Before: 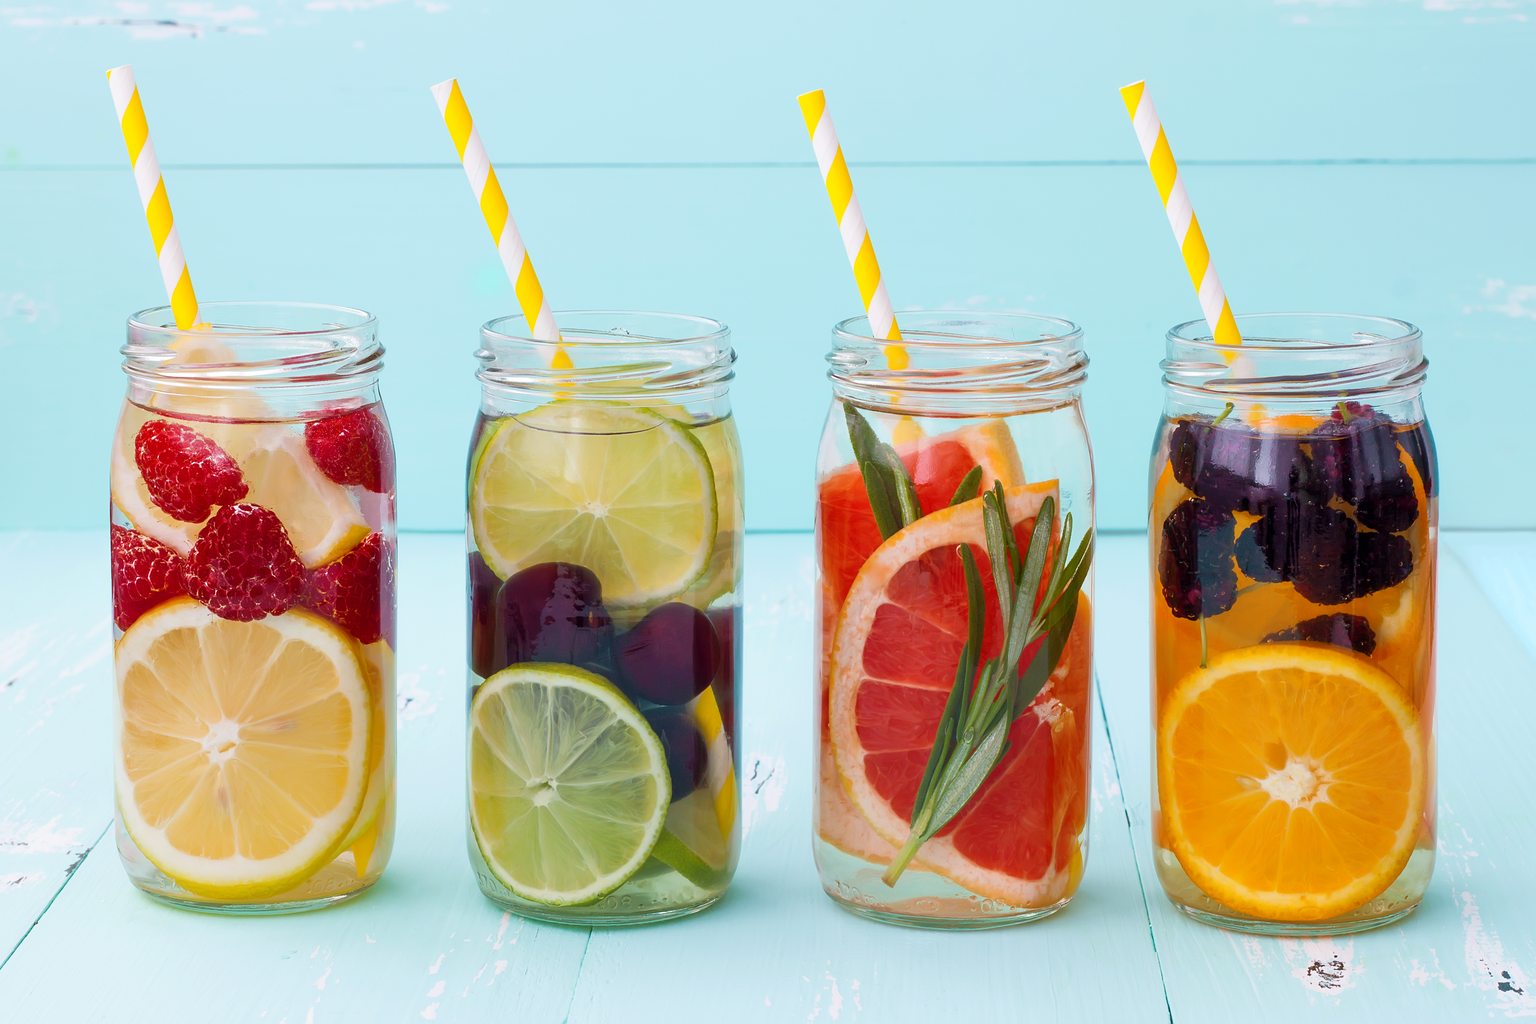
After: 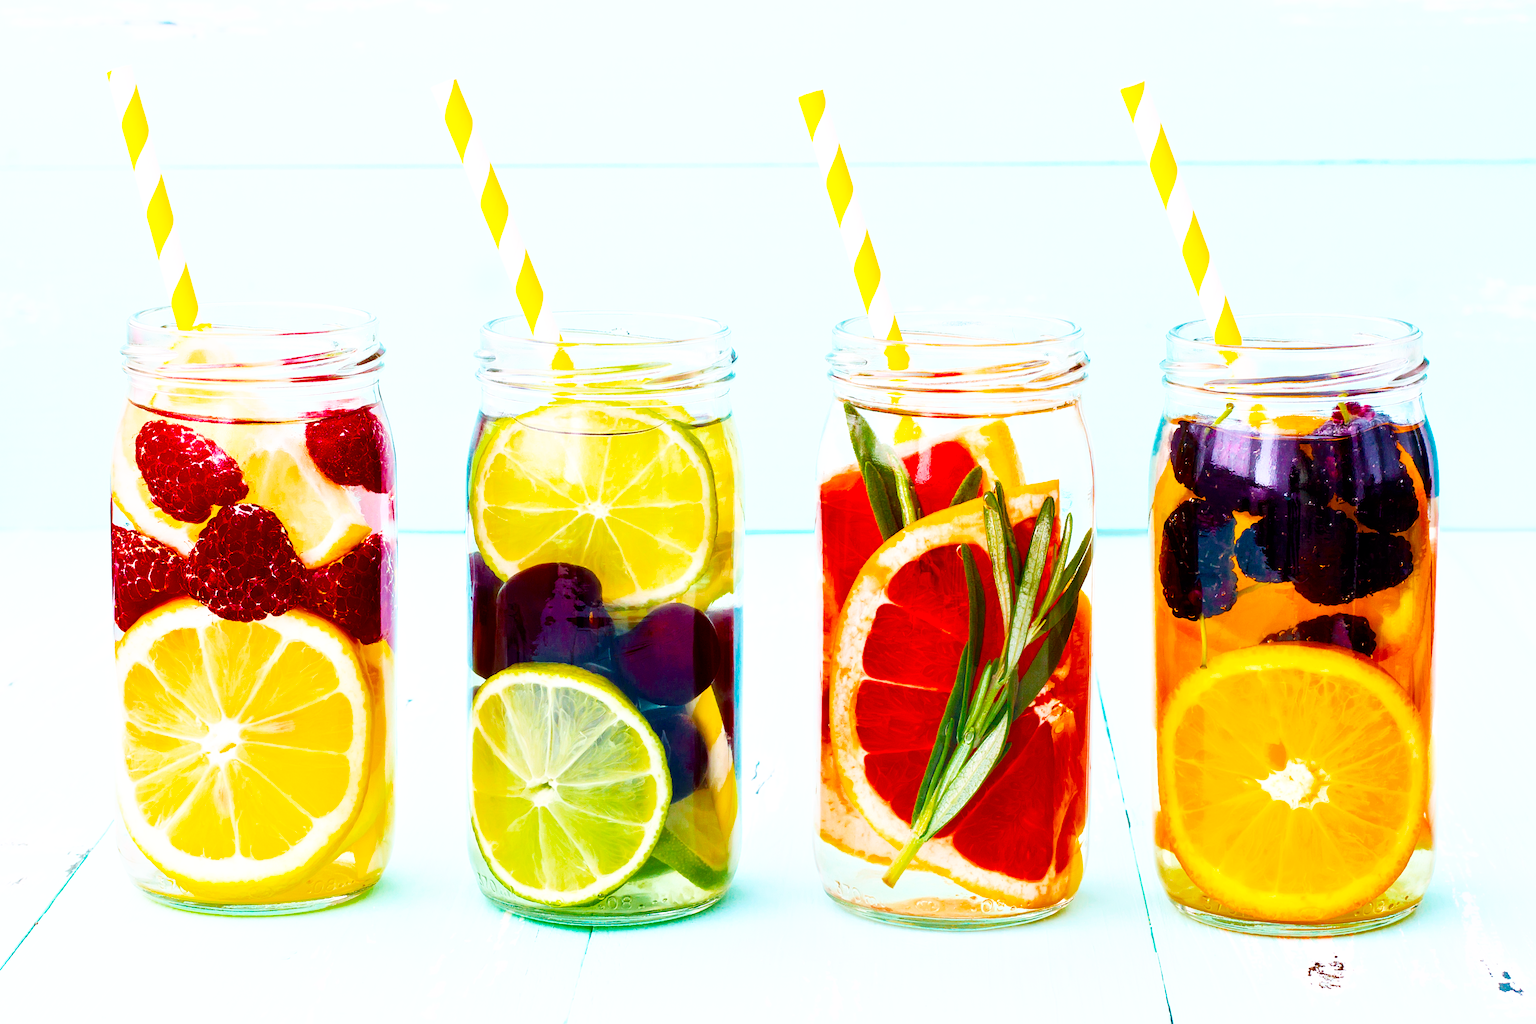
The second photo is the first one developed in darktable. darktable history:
color correction: highlights b* 0.018, saturation 0.768
base curve: curves: ch0 [(0, 0) (0.007, 0.004) (0.027, 0.03) (0.046, 0.07) (0.207, 0.54) (0.442, 0.872) (0.673, 0.972) (1, 1)], preserve colors none
color balance rgb: highlights gain › chroma 0.161%, highlights gain › hue 330.78°, perceptual saturation grading › global saturation 30.693%, saturation formula JzAzBz (2021)
contrast brightness saturation: contrast 0.158, saturation 0.33
local contrast: mode bilateral grid, contrast 21, coarseness 50, detail 119%, midtone range 0.2
